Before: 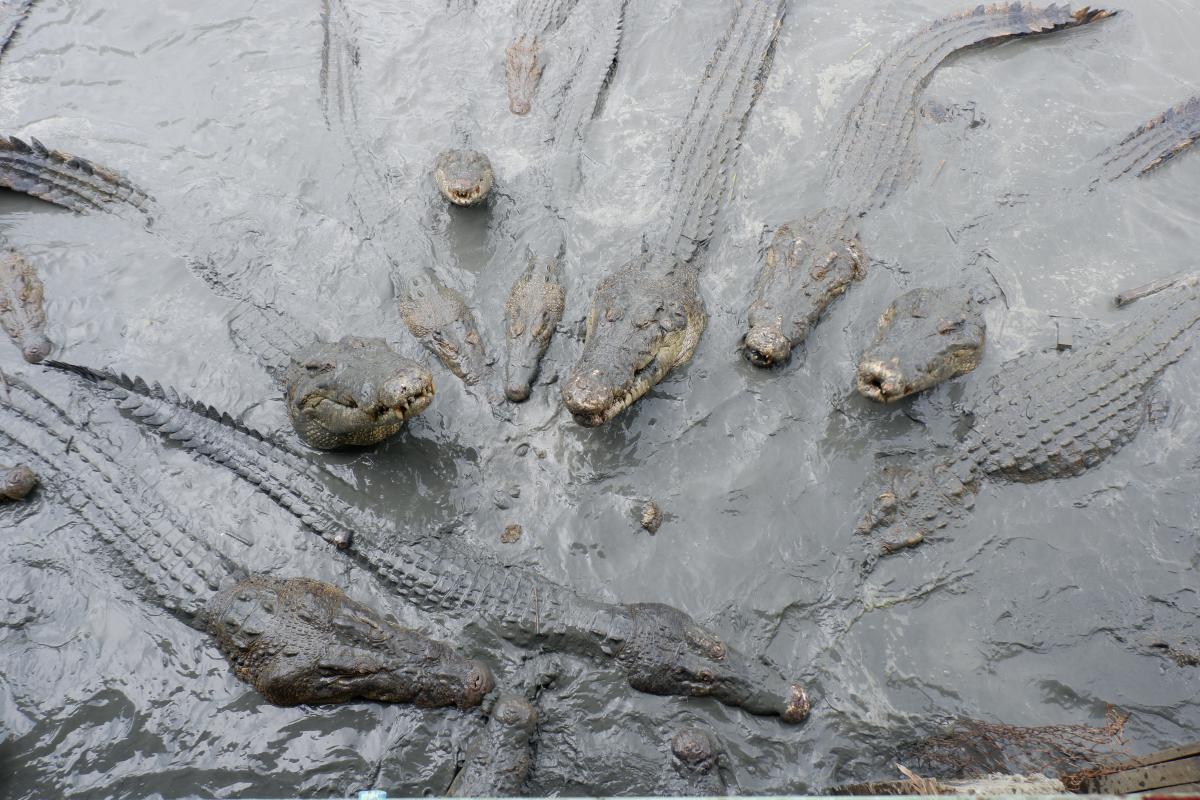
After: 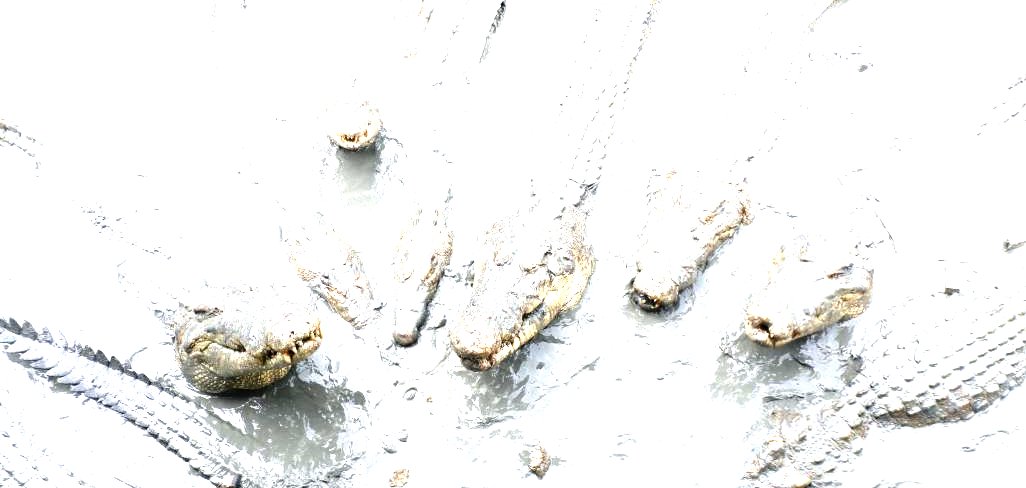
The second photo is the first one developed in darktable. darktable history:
crop and rotate: left 9.391%, top 7.091%, right 5.034%, bottom 31.868%
levels: white 99.97%, levels [0, 0.281, 0.562]
